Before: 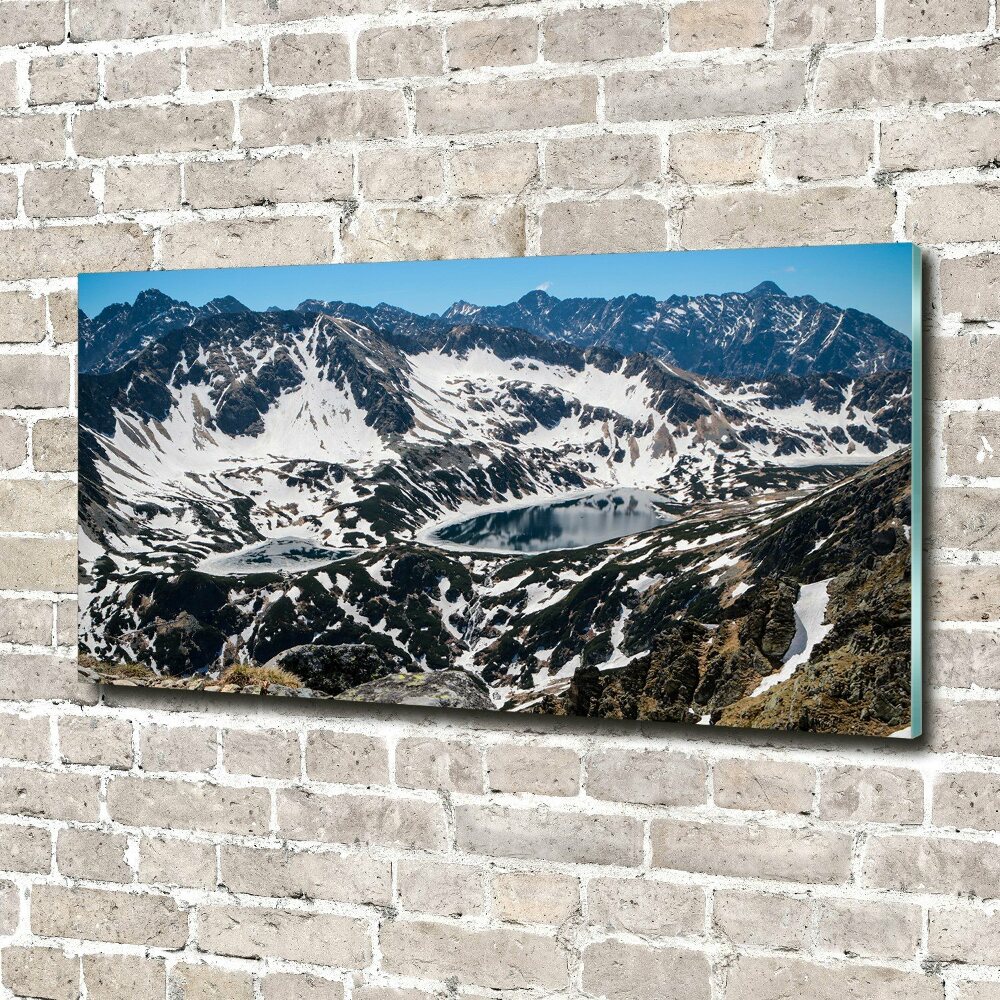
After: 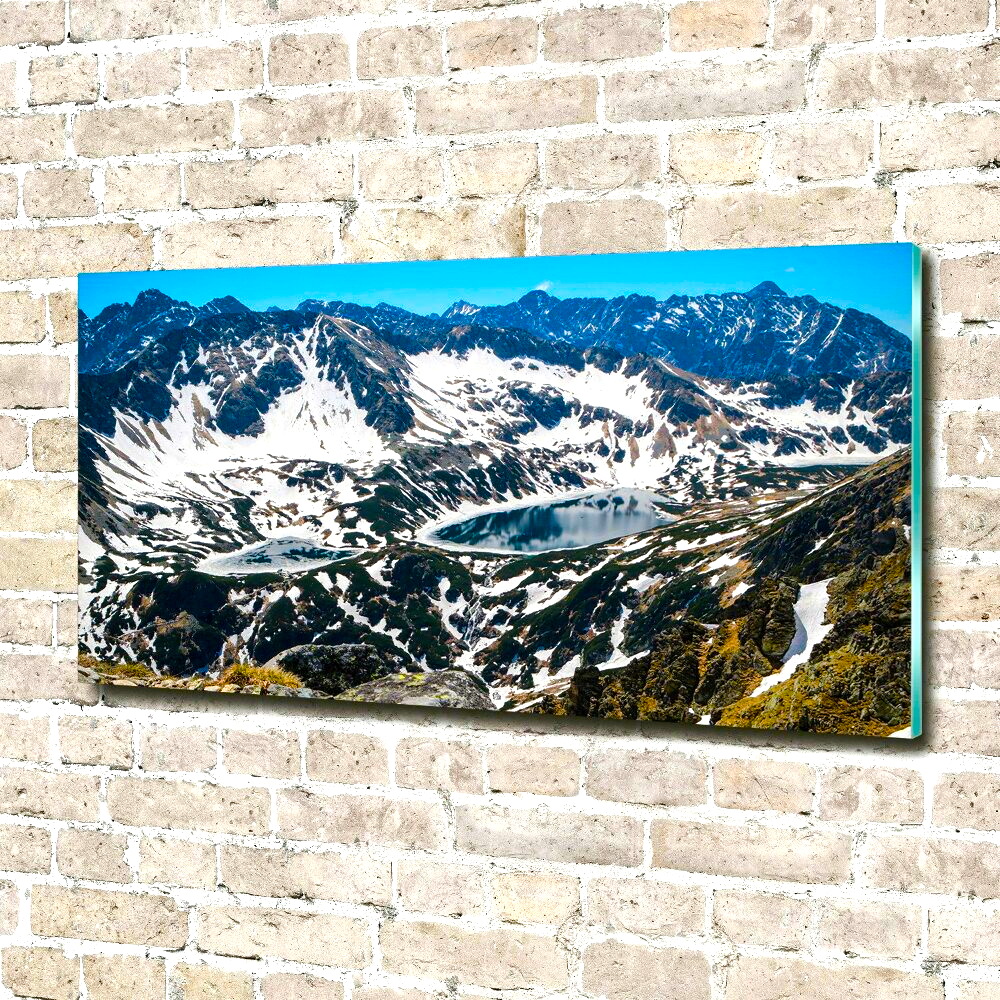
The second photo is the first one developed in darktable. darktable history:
color balance rgb: linear chroma grading › shadows 10%, linear chroma grading › highlights 10%, linear chroma grading › global chroma 15%, linear chroma grading › mid-tones 15%, perceptual saturation grading › global saturation 40%, perceptual saturation grading › highlights -25%, perceptual saturation grading › mid-tones 35%, perceptual saturation grading › shadows 35%, perceptual brilliance grading › global brilliance 11.29%, global vibrance 11.29%
white balance: emerald 1
